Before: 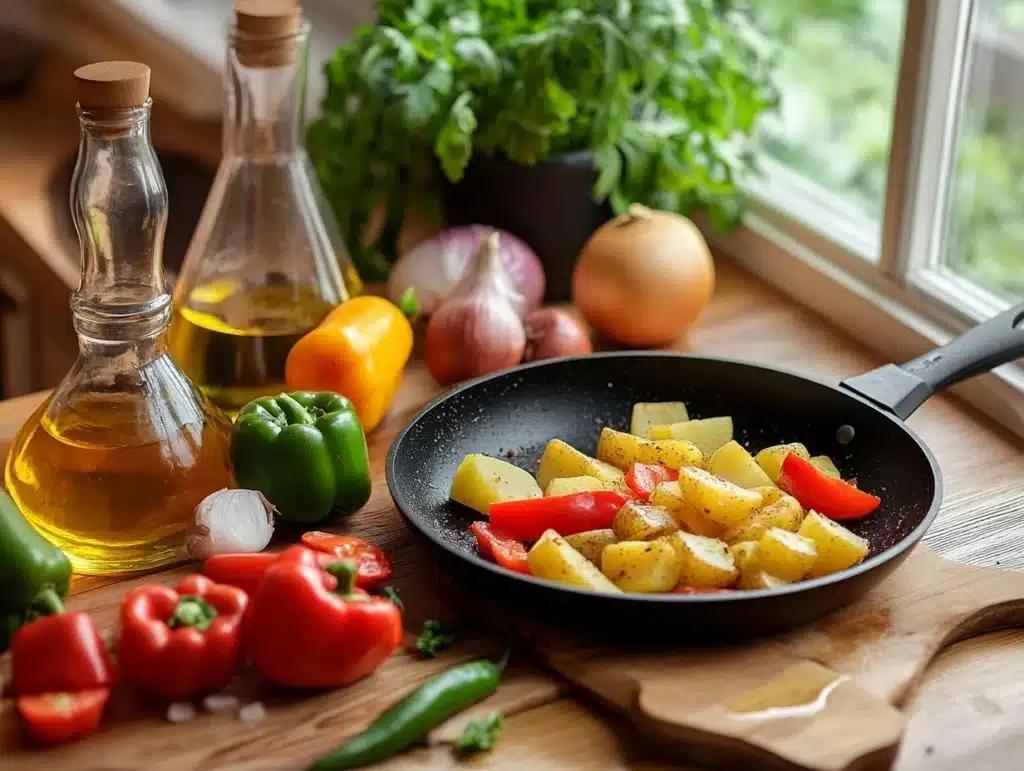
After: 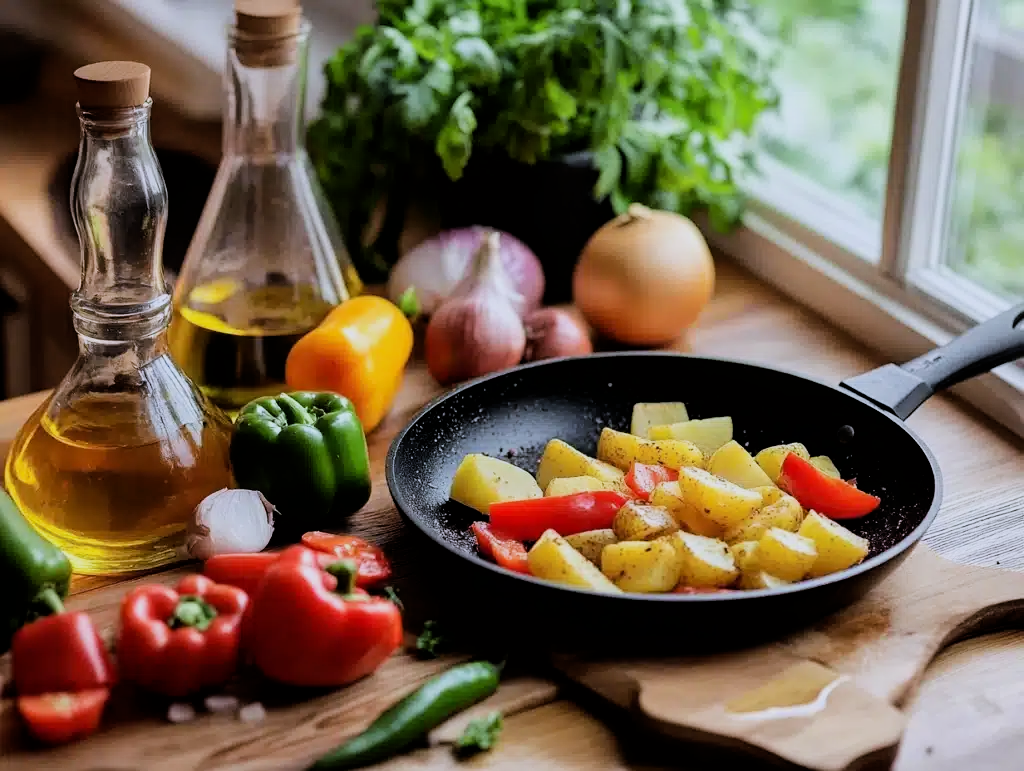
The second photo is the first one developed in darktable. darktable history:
white balance: red 0.967, blue 1.119, emerald 0.756
filmic rgb: black relative exposure -5 EV, hardness 2.88, contrast 1.3
